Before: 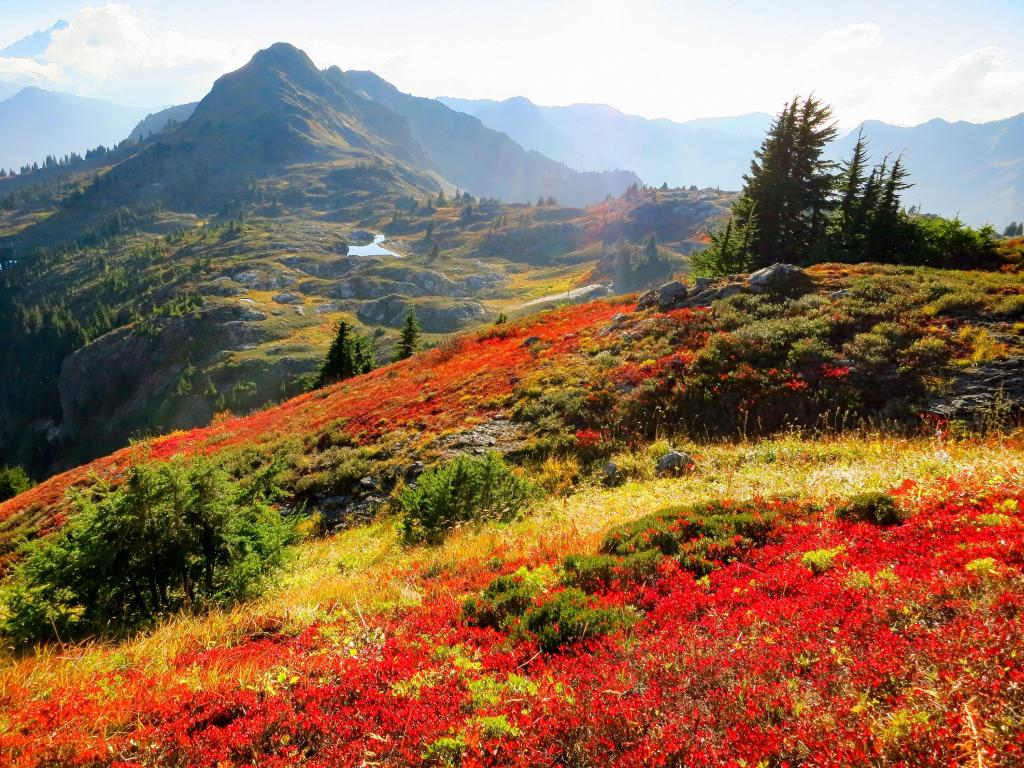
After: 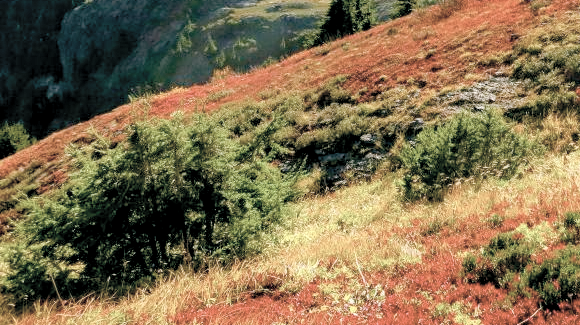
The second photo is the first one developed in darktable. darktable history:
local contrast: highlights 105%, shadows 101%, detail 119%, midtone range 0.2
color balance rgb: global offset › luminance -0.327%, global offset › chroma 0.111%, global offset › hue 167.34°, perceptual saturation grading › global saturation 20%, perceptual saturation grading › highlights -49.079%, perceptual saturation grading › shadows 25.718%, global vibrance 44.22%
haze removal: compatibility mode true, adaptive false
contrast brightness saturation: brightness 0.184, saturation -0.491
crop: top 44.786%, right 43.311%, bottom 12.798%
